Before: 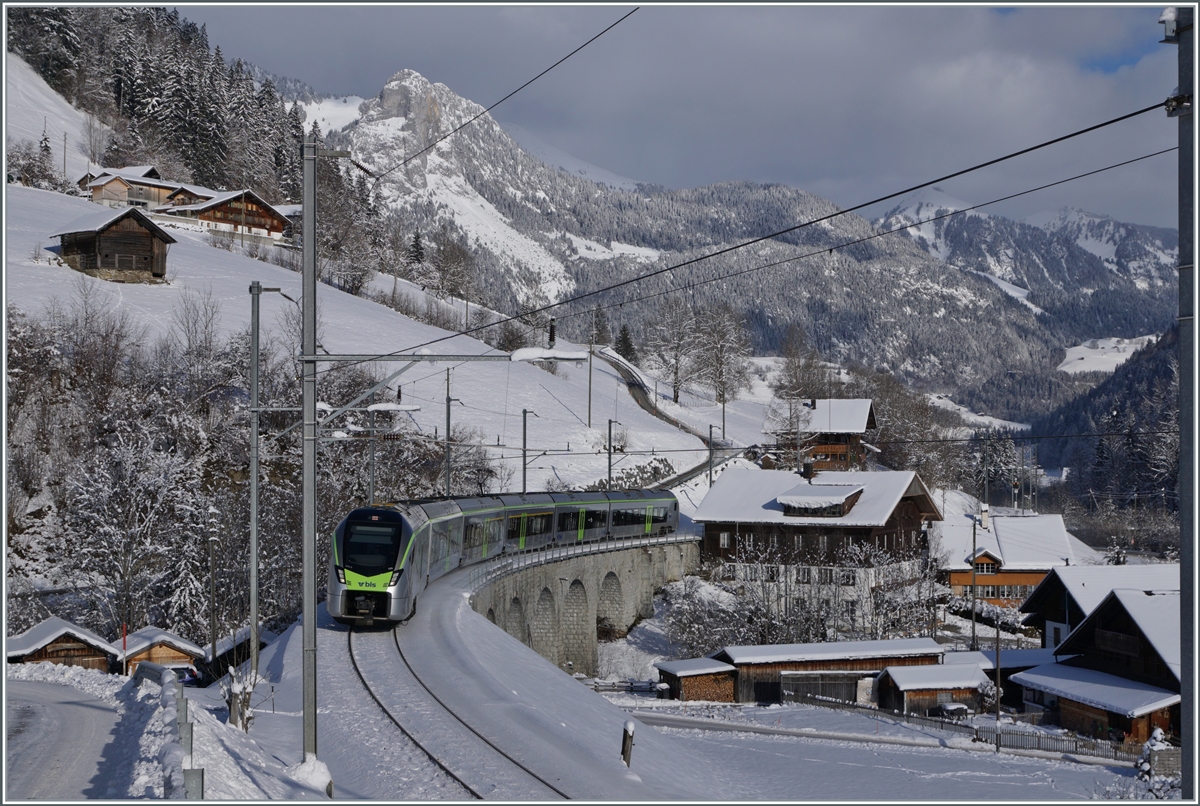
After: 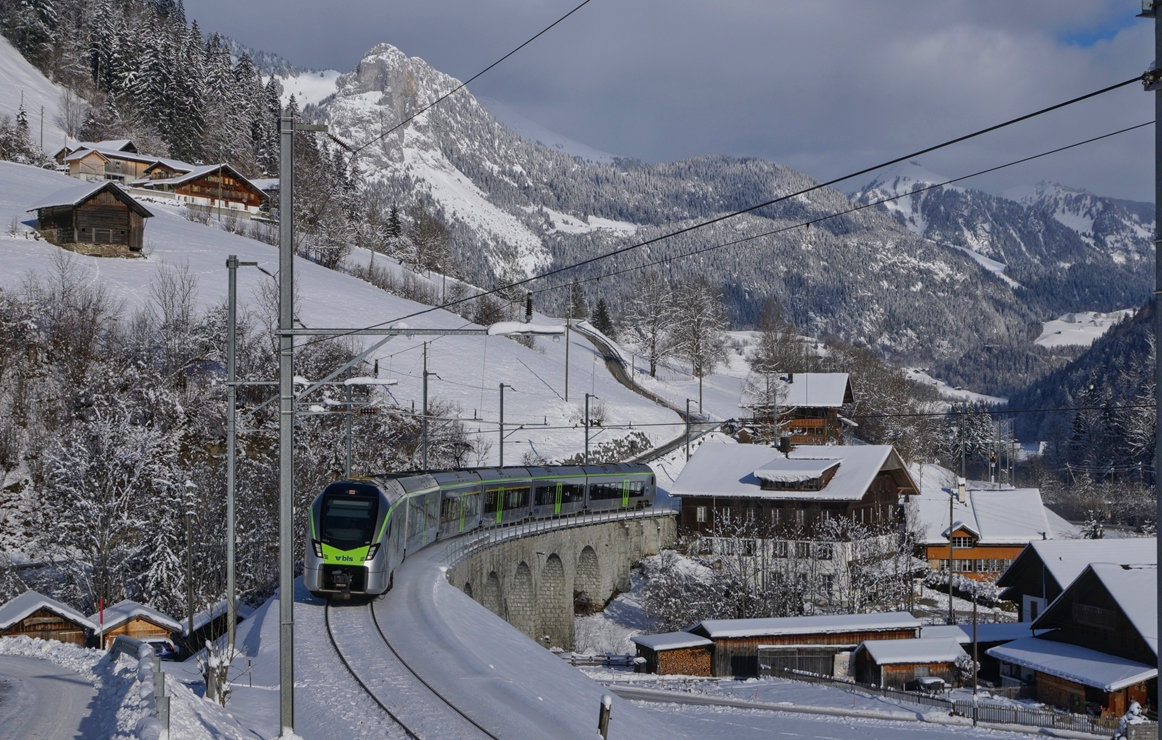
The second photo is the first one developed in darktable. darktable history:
crop: left 1.964%, top 3.251%, right 1.122%, bottom 4.933%
local contrast: detail 110%
contrast brightness saturation: saturation 0.18
